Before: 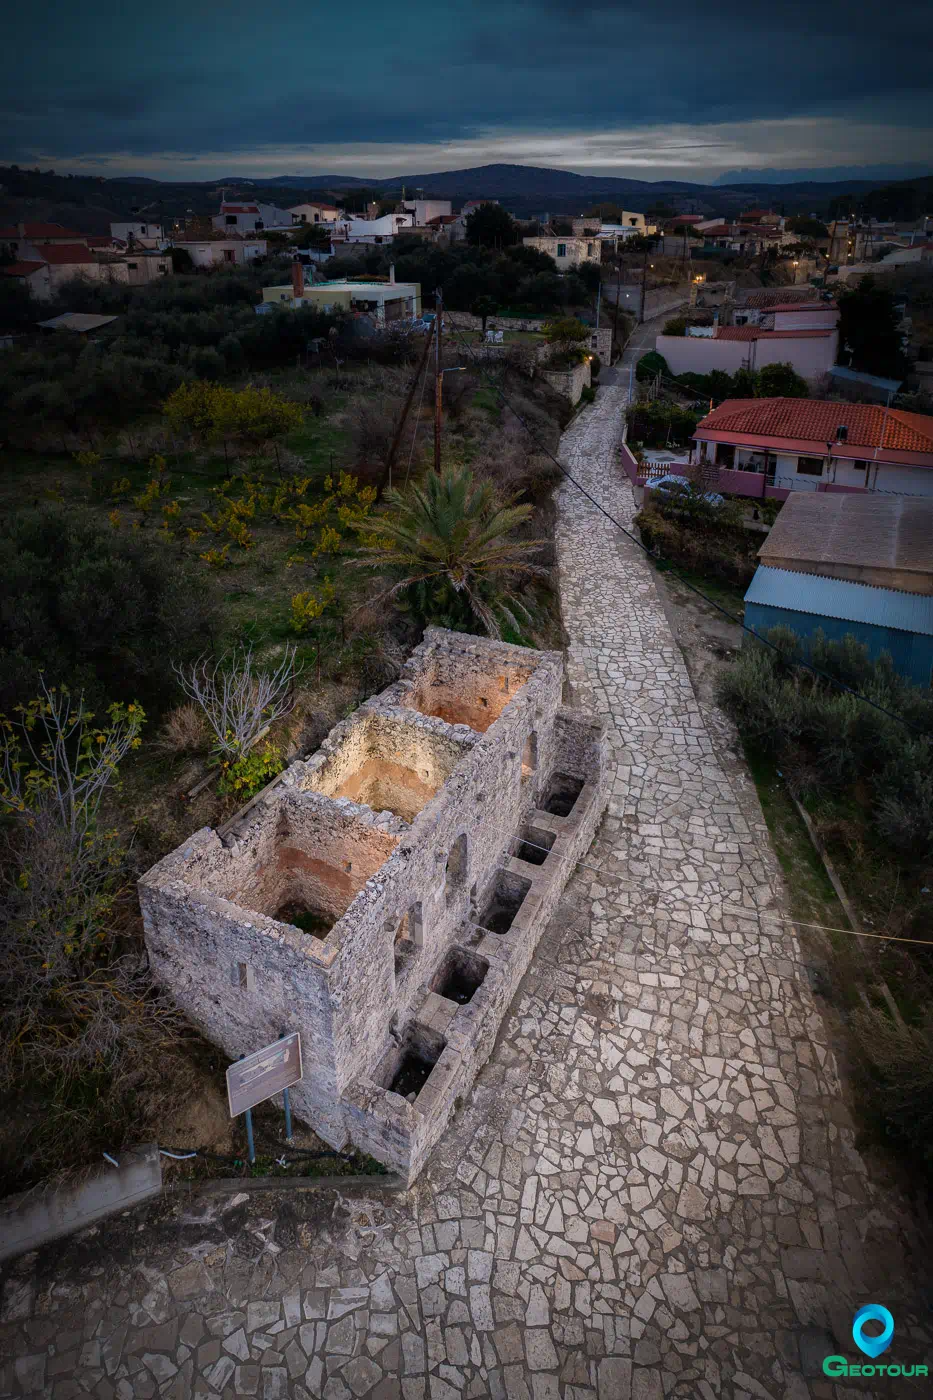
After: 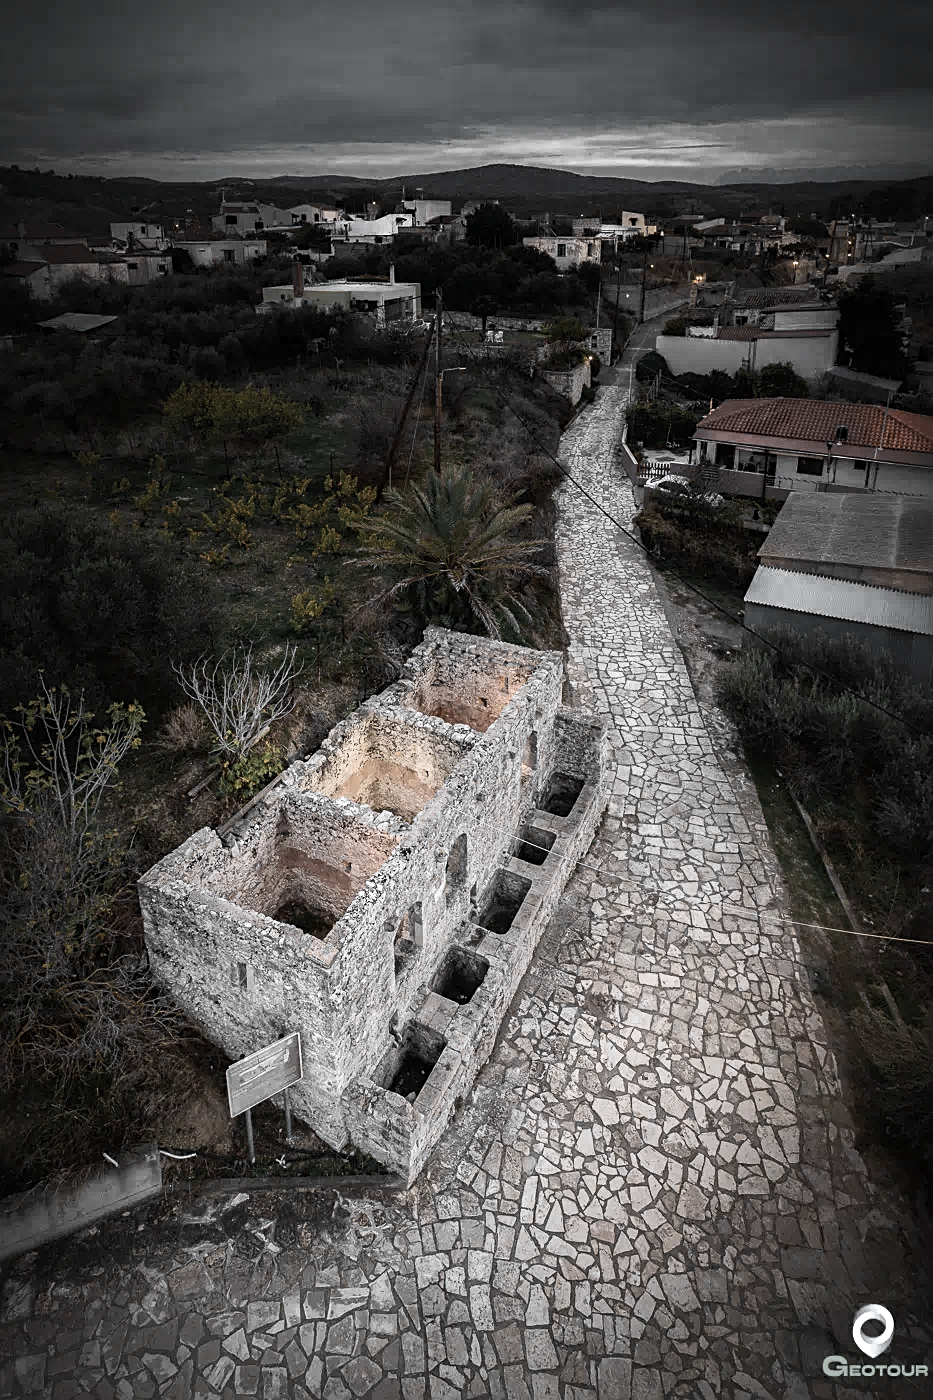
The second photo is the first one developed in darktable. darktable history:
sharpen: on, module defaults
color zones: curves: ch0 [(0, 0.613) (0.01, 0.613) (0.245, 0.448) (0.498, 0.529) (0.642, 0.665) (0.879, 0.777) (0.99, 0.613)]; ch1 [(0, 0.035) (0.121, 0.189) (0.259, 0.197) (0.415, 0.061) (0.589, 0.022) (0.732, 0.022) (0.857, 0.026) (0.991, 0.053)]
contrast brightness saturation: contrast 0.227, brightness 0.113, saturation 0.29
